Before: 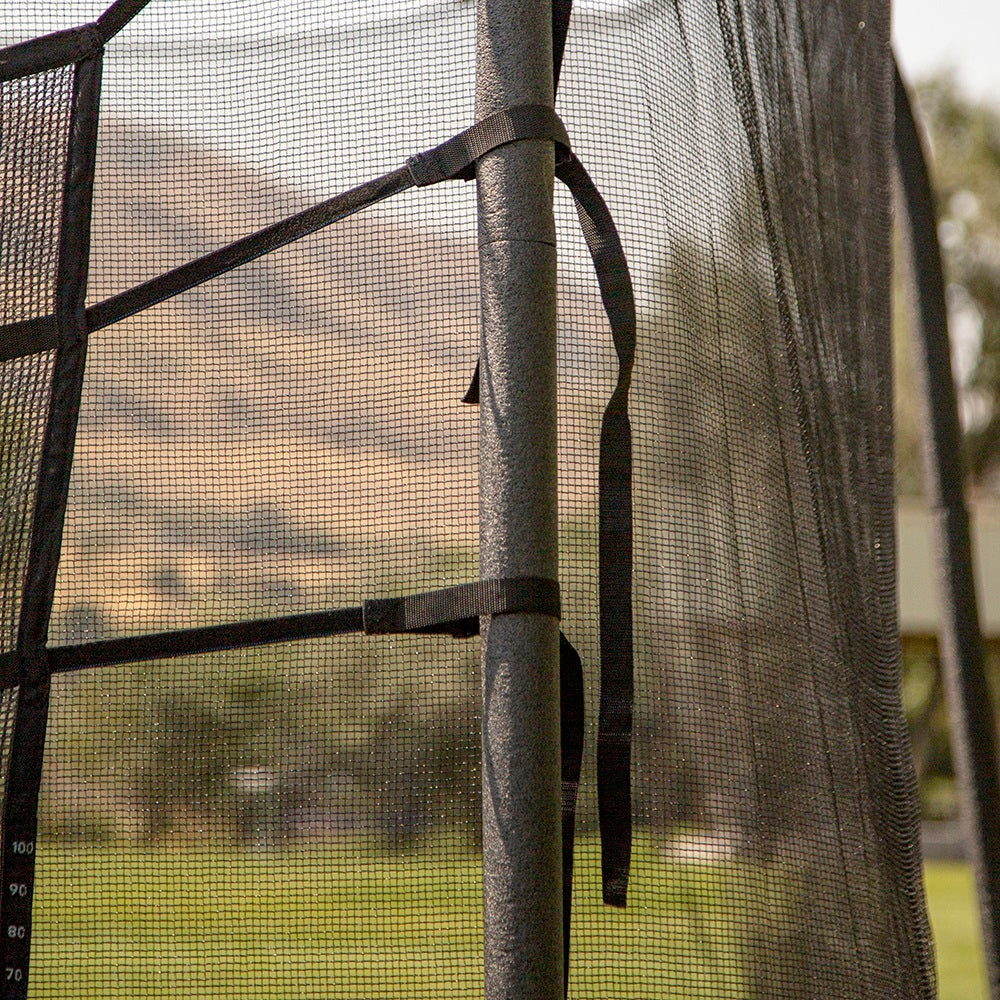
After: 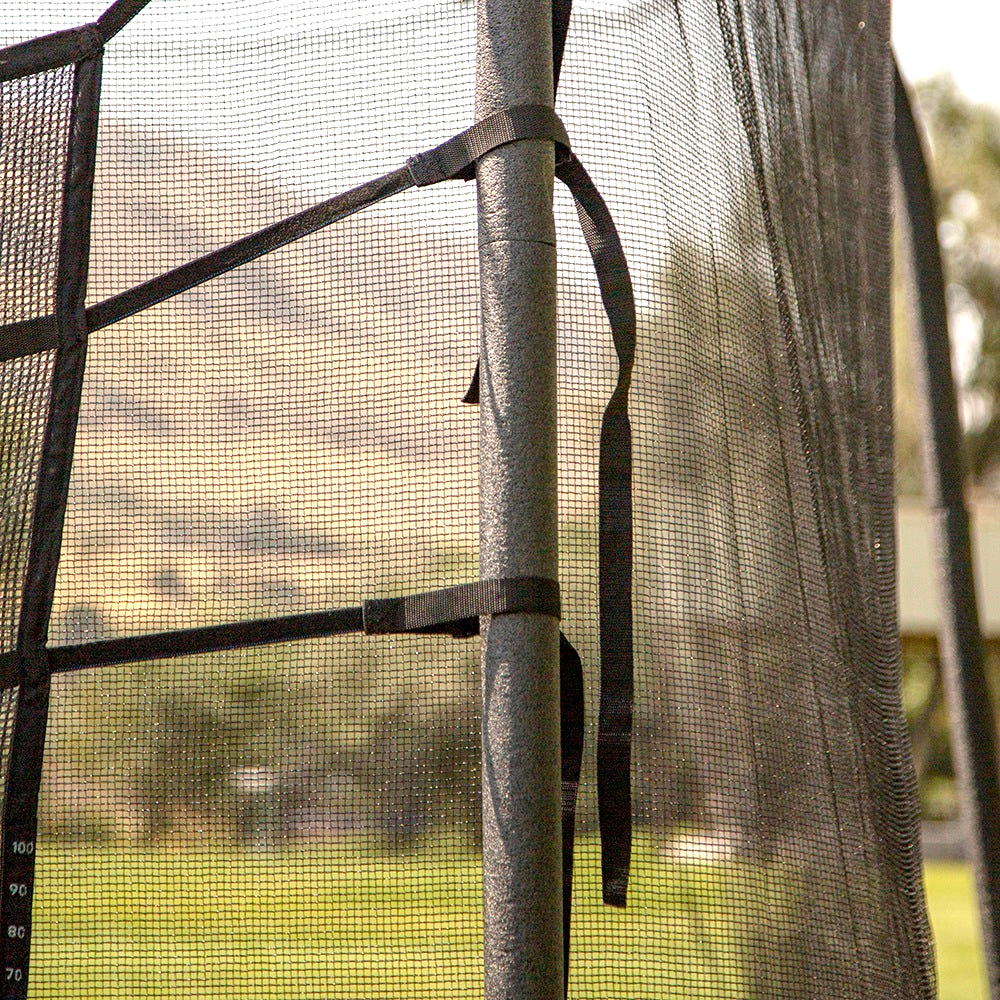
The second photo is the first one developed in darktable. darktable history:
exposure: exposure 0.749 EV, compensate highlight preservation false
